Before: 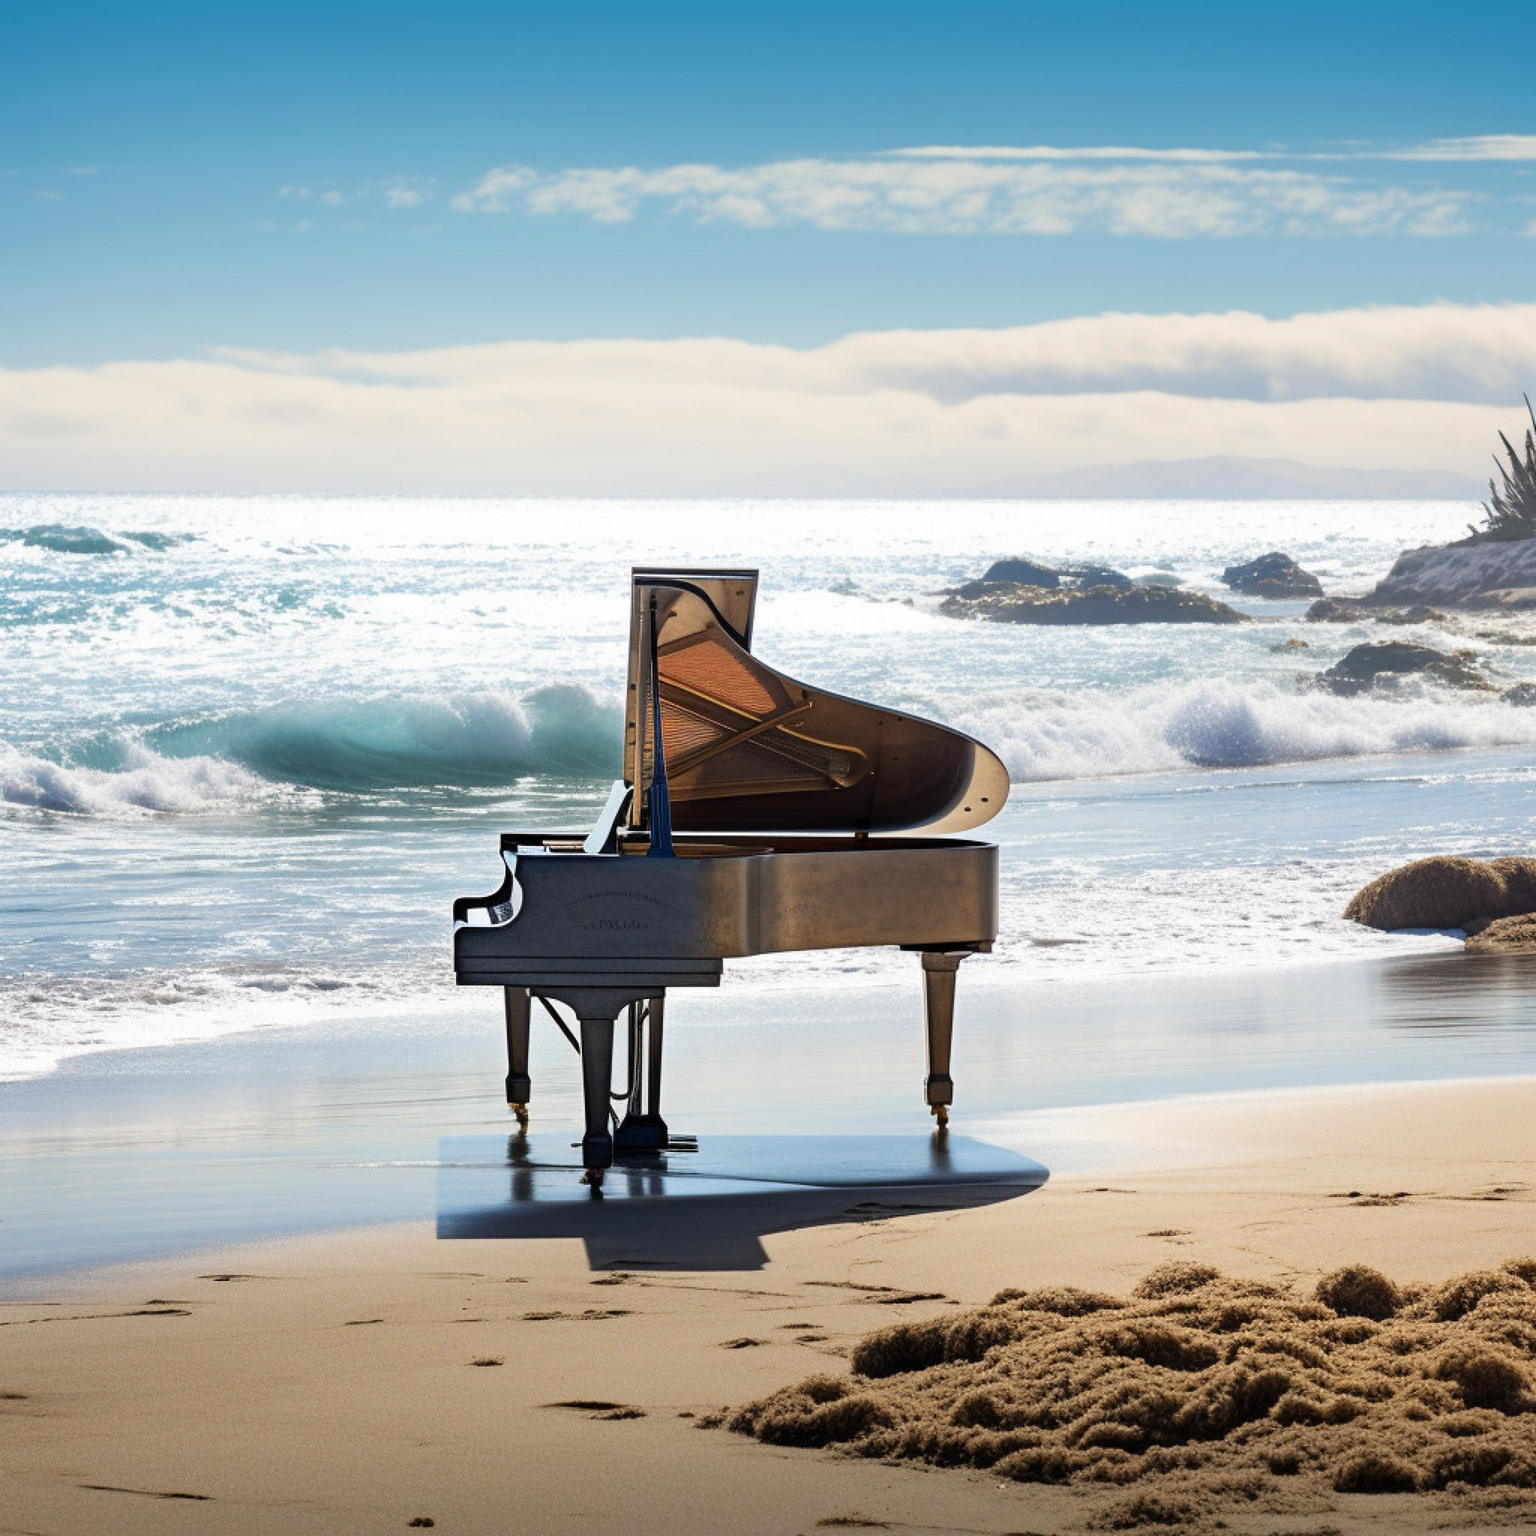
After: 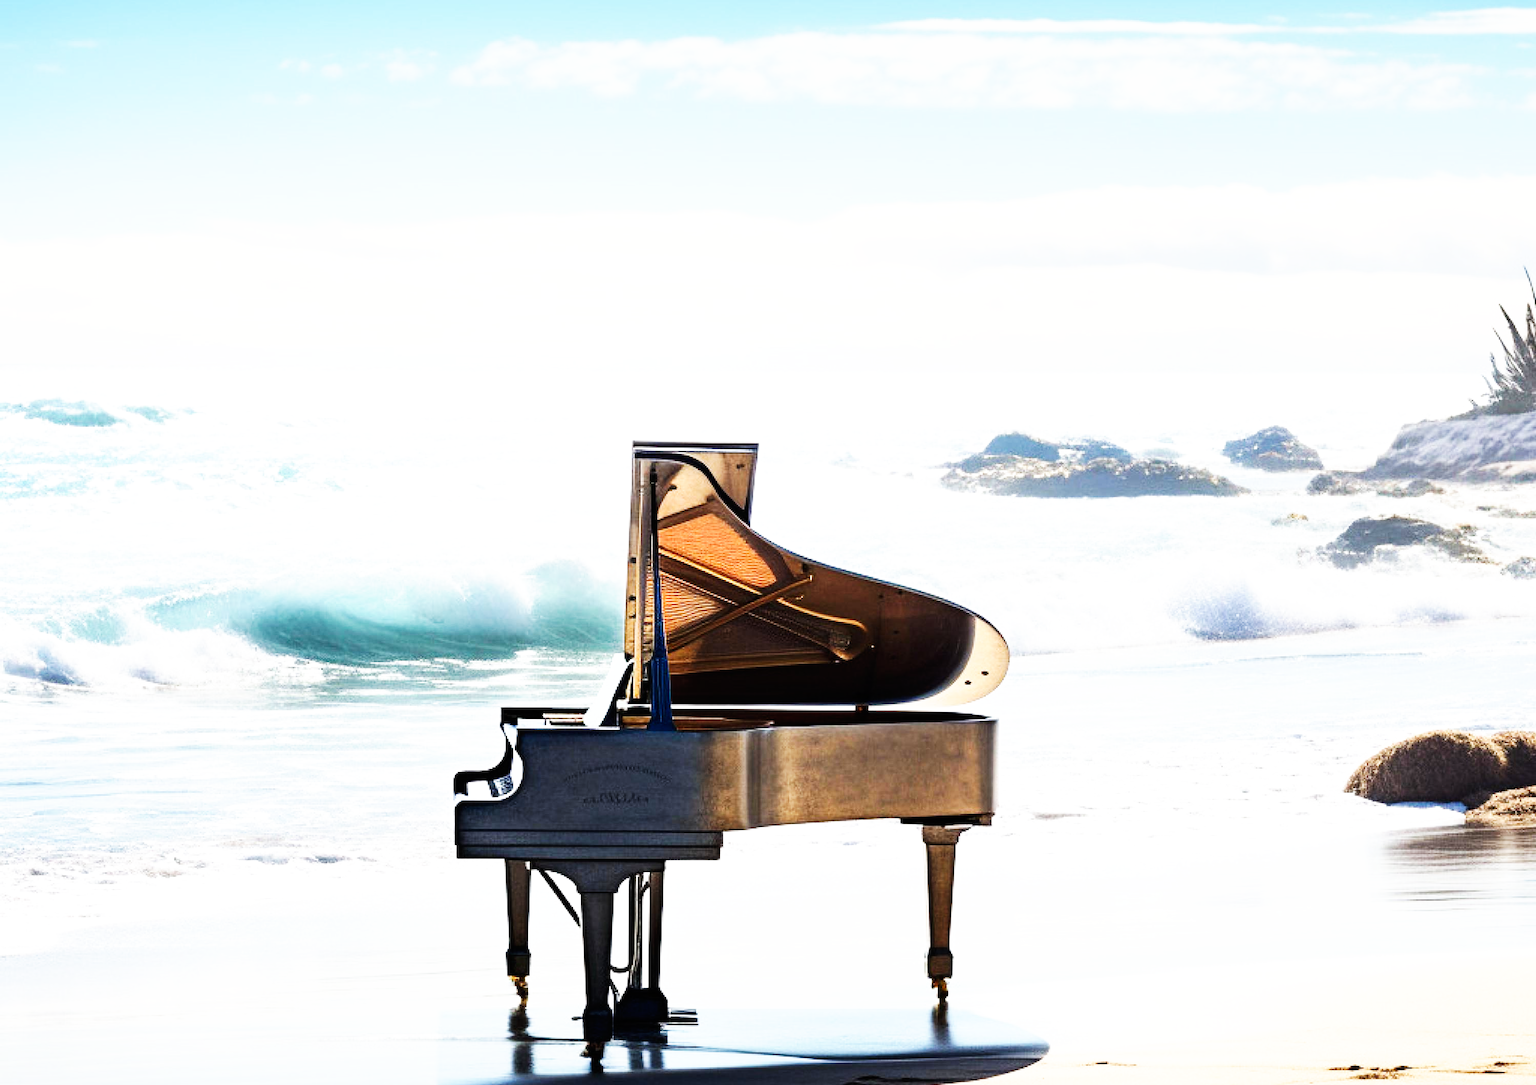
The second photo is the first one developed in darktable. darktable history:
crop and rotate: top 8.293%, bottom 20.996%
tone equalizer: -8 EV -0.417 EV, -7 EV -0.389 EV, -6 EV -0.333 EV, -5 EV -0.222 EV, -3 EV 0.222 EV, -2 EV 0.333 EV, -1 EV 0.389 EV, +0 EV 0.417 EV, edges refinement/feathering 500, mask exposure compensation -1.57 EV, preserve details no
base curve: curves: ch0 [(0, 0) (0.007, 0.004) (0.027, 0.03) (0.046, 0.07) (0.207, 0.54) (0.442, 0.872) (0.673, 0.972) (1, 1)], preserve colors none
